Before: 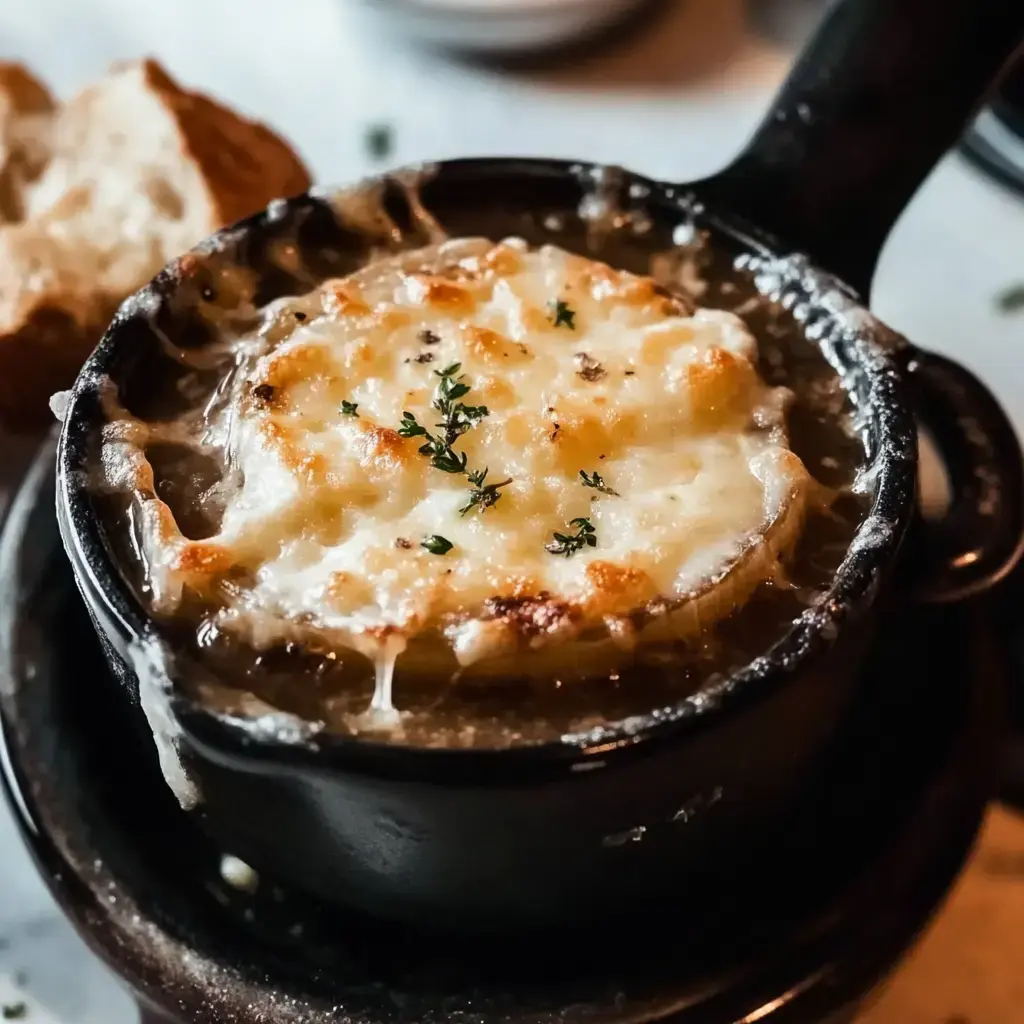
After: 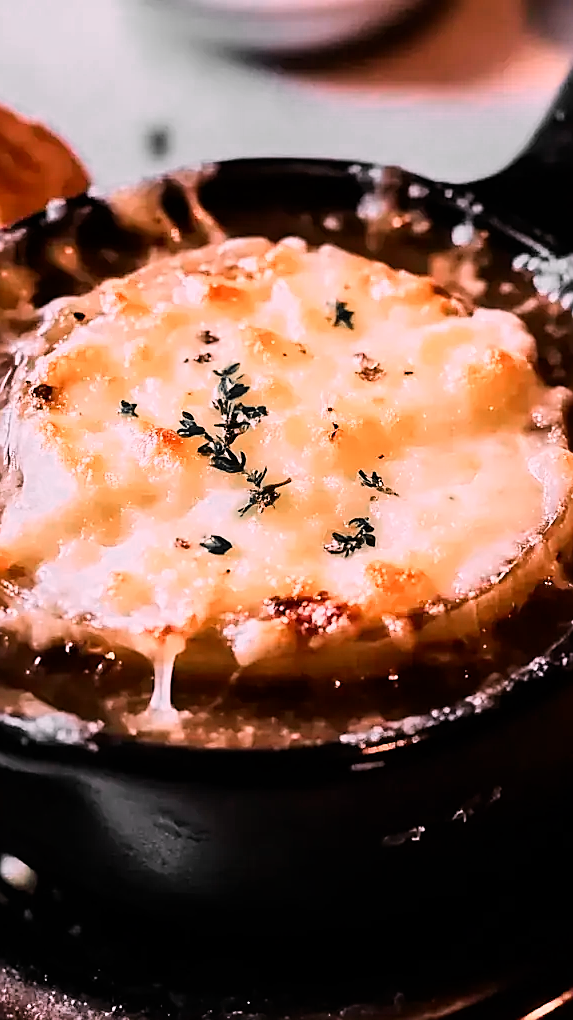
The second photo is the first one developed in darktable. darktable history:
crop: left 21.674%, right 22.086%
contrast brightness saturation: contrast 0.08, saturation 0.2
white balance: red 1.188, blue 1.11
filmic rgb: black relative exposure -7.65 EV, white relative exposure 4.56 EV, hardness 3.61
color zones: curves: ch0 [(0, 0.65) (0.096, 0.644) (0.221, 0.539) (0.429, 0.5) (0.571, 0.5) (0.714, 0.5) (0.857, 0.5) (1, 0.65)]; ch1 [(0, 0.5) (0.143, 0.5) (0.257, -0.002) (0.429, 0.04) (0.571, -0.001) (0.714, -0.015) (0.857, 0.024) (1, 0.5)]
sharpen: radius 1.4, amount 1.25, threshold 0.7
